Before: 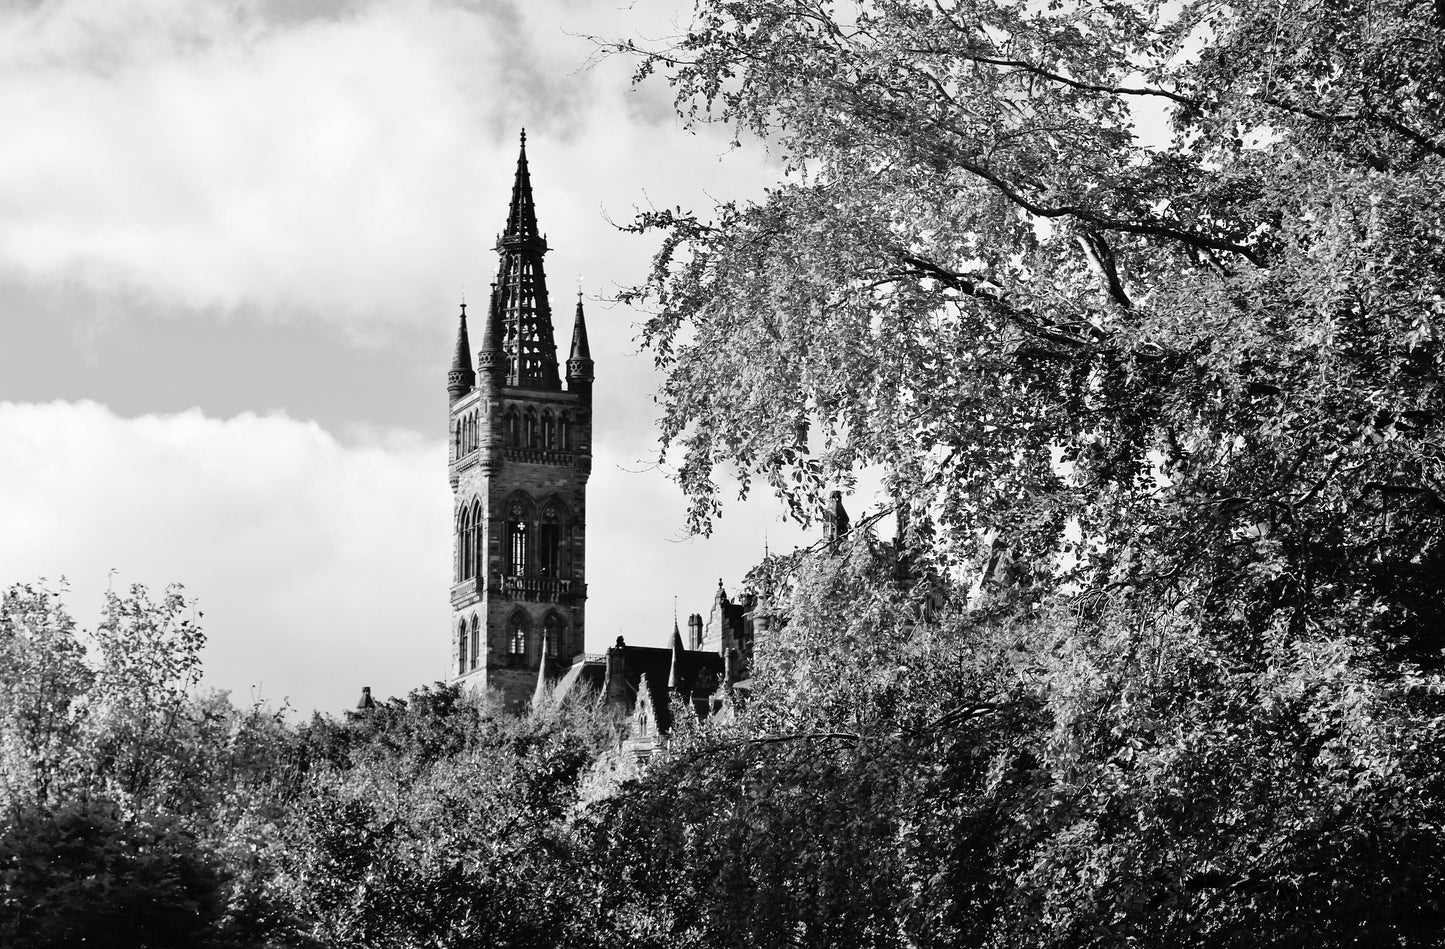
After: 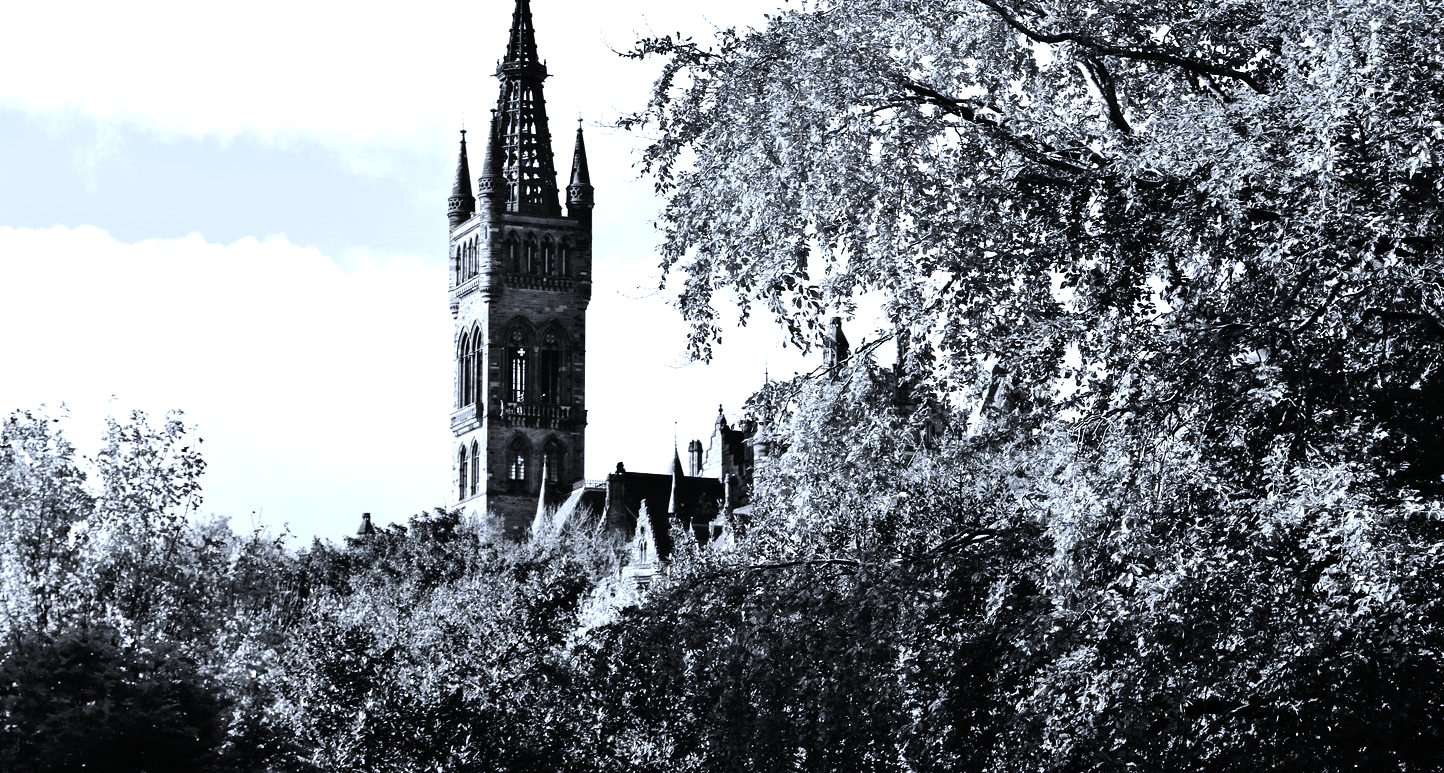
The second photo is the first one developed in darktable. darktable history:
tone equalizer: -8 EV -0.75 EV, -7 EV -0.7 EV, -6 EV -0.6 EV, -5 EV -0.4 EV, -3 EV 0.4 EV, -2 EV 0.6 EV, -1 EV 0.7 EV, +0 EV 0.75 EV, edges refinement/feathering 500, mask exposure compensation -1.57 EV, preserve details no
crop and rotate: top 18.507%
white balance: red 0.931, blue 1.11
